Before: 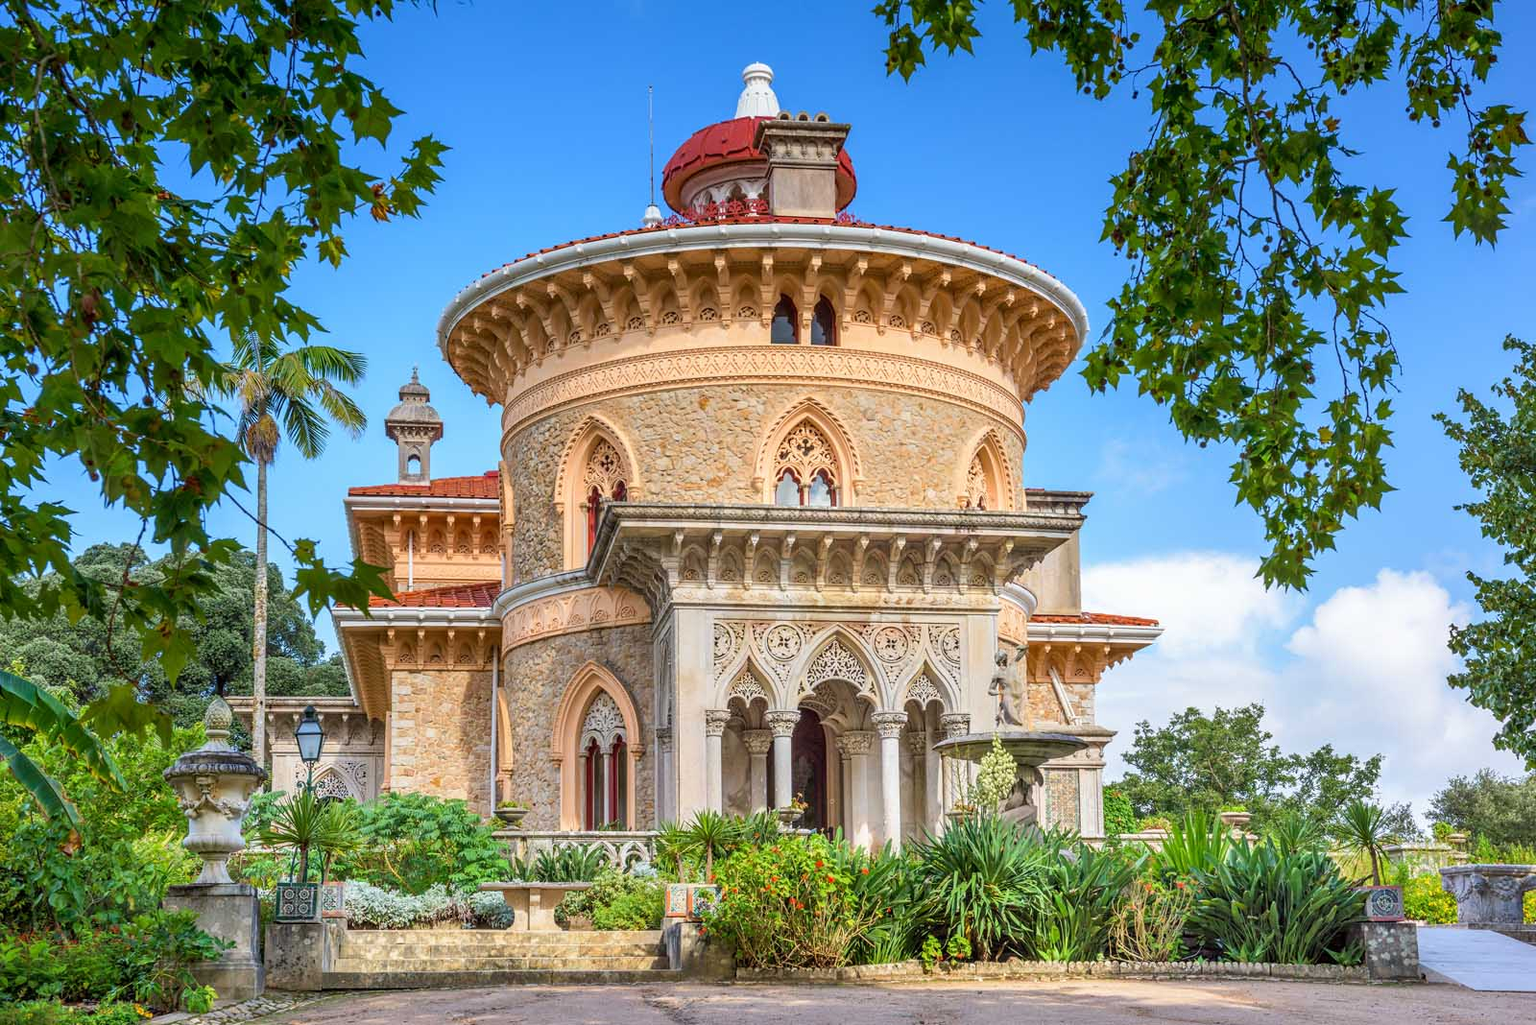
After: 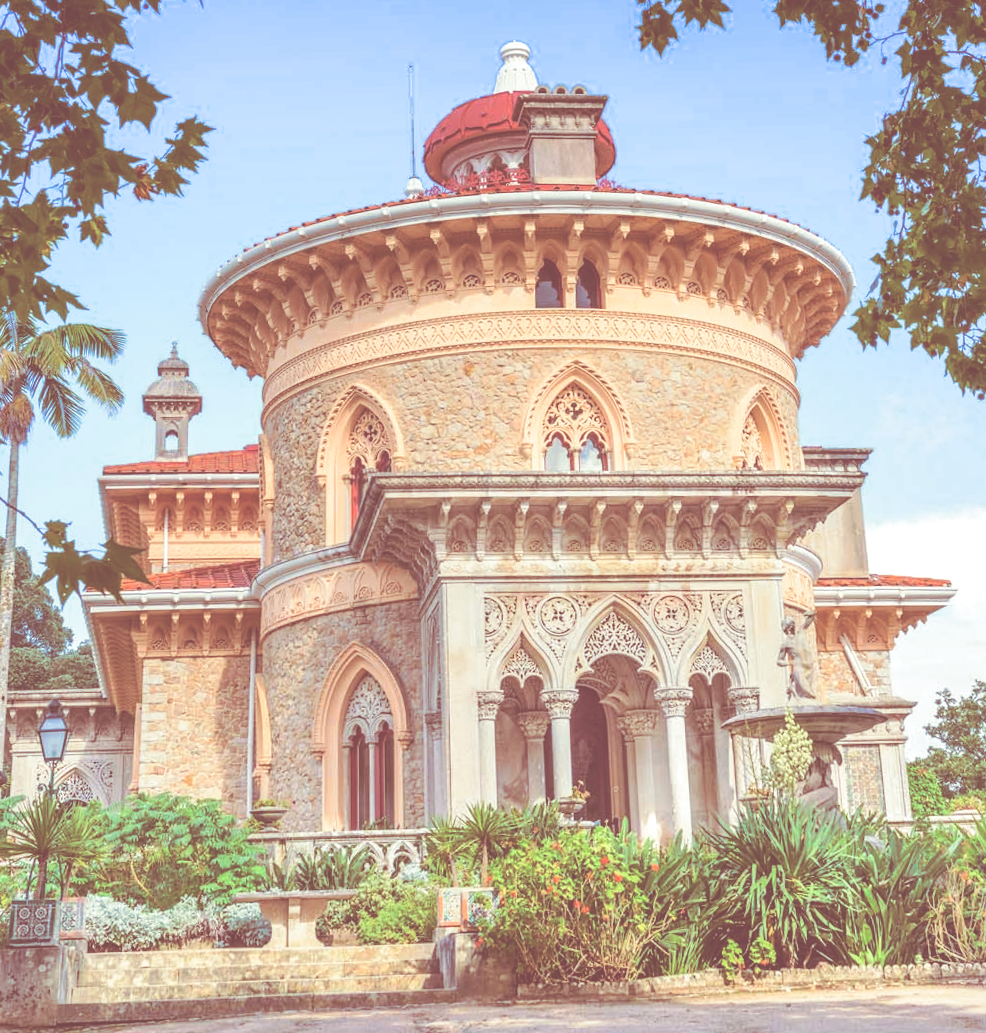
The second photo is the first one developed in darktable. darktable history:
crop and rotate: left 15.055%, right 18.278%
exposure: black level correction -0.071, exposure 0.5 EV, compensate highlight preservation false
color balance: output saturation 120%
rotate and perspective: rotation -1.68°, lens shift (vertical) -0.146, crop left 0.049, crop right 0.912, crop top 0.032, crop bottom 0.96
color balance rgb: shadows lift › chroma 1%, shadows lift › hue 113°, highlights gain › chroma 0.2%, highlights gain › hue 333°, perceptual saturation grading › global saturation 20%, perceptual saturation grading › highlights -50%, perceptual saturation grading › shadows 25%, contrast -30%
tone equalizer: -8 EV -0.75 EV, -7 EV -0.7 EV, -6 EV -0.6 EV, -5 EV -0.4 EV, -3 EV 0.4 EV, -2 EV 0.6 EV, -1 EV 0.7 EV, +0 EV 0.75 EV, edges refinement/feathering 500, mask exposure compensation -1.57 EV, preserve details no
split-toning: compress 20%
